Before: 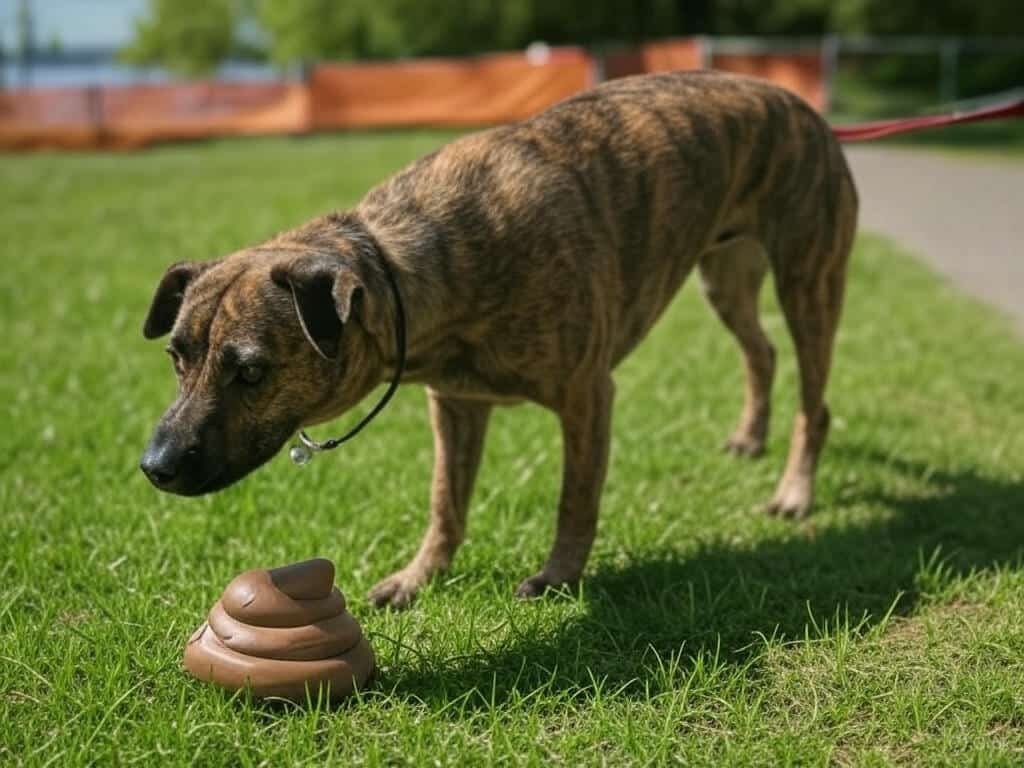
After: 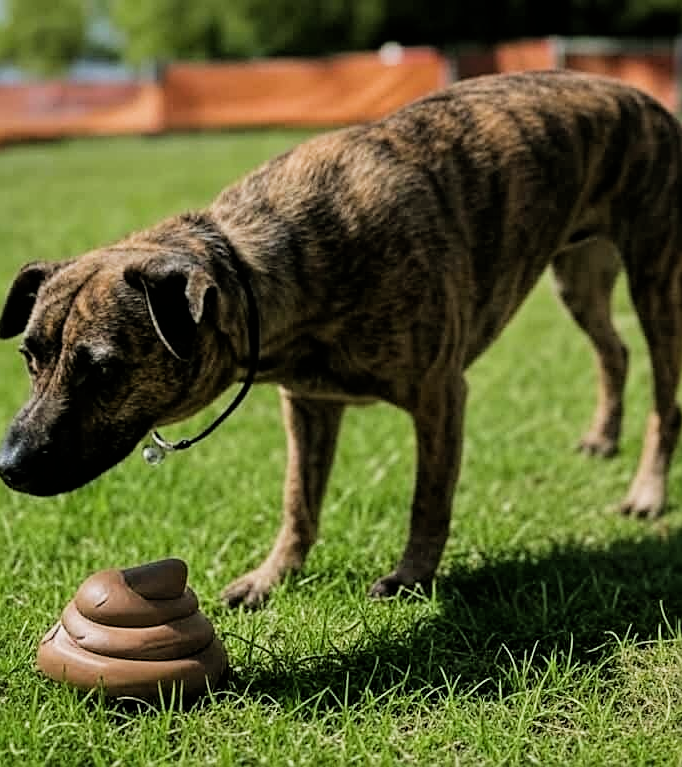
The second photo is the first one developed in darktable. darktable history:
sharpen: on, module defaults
levels: levels [0, 0.476, 0.951]
filmic rgb: black relative exposure -5 EV, hardness 2.88, contrast 1.2, highlights saturation mix -30%
crop and rotate: left 14.385%, right 18.948%
